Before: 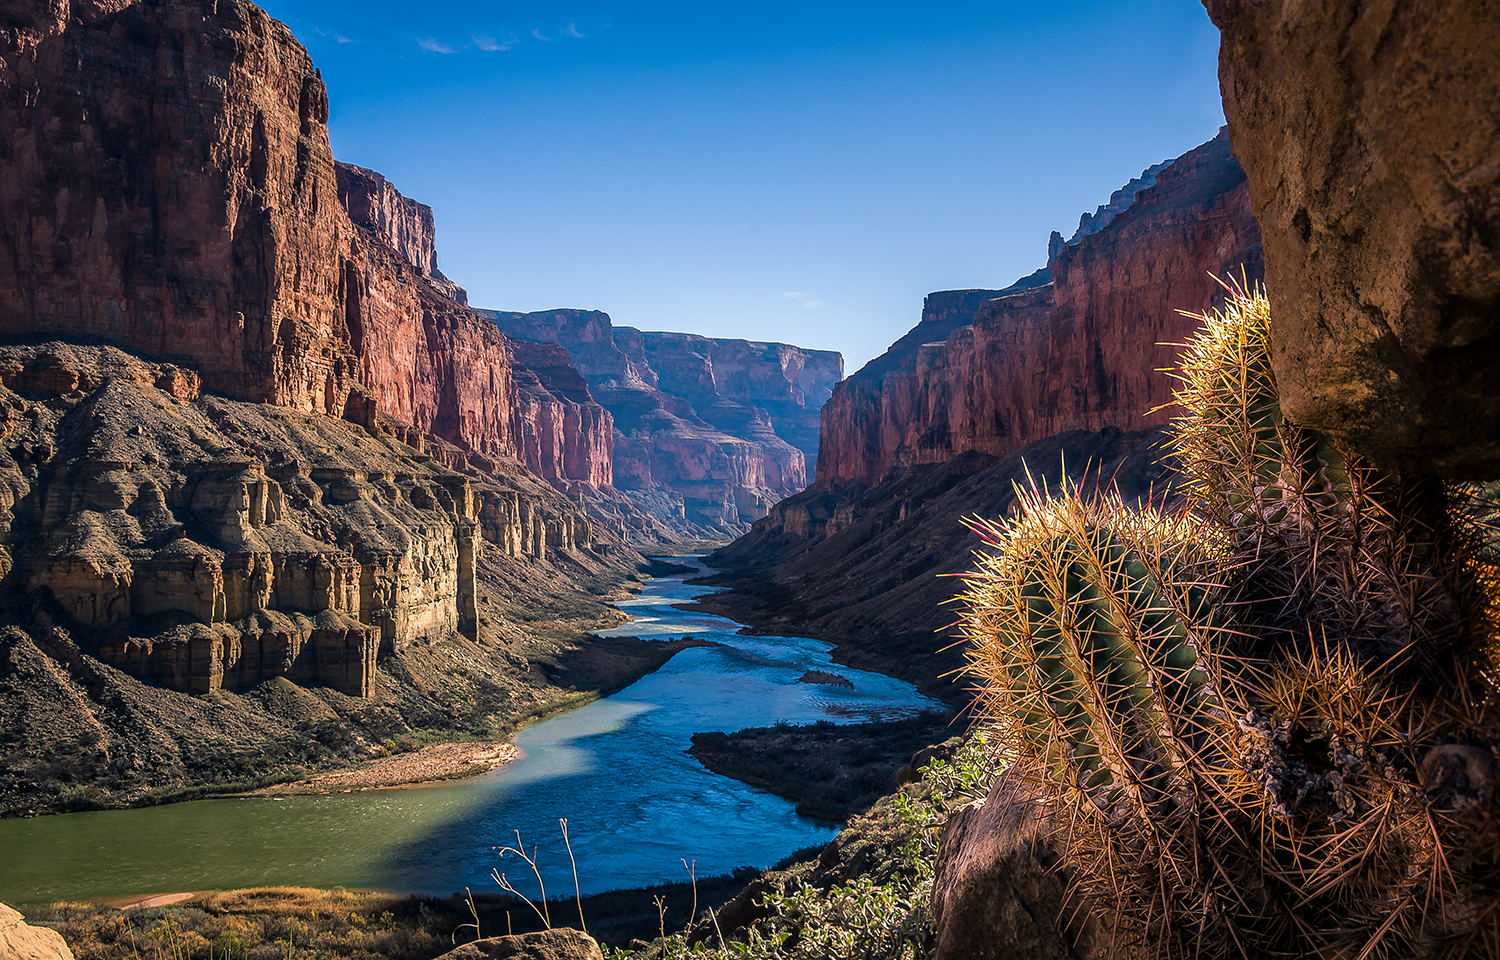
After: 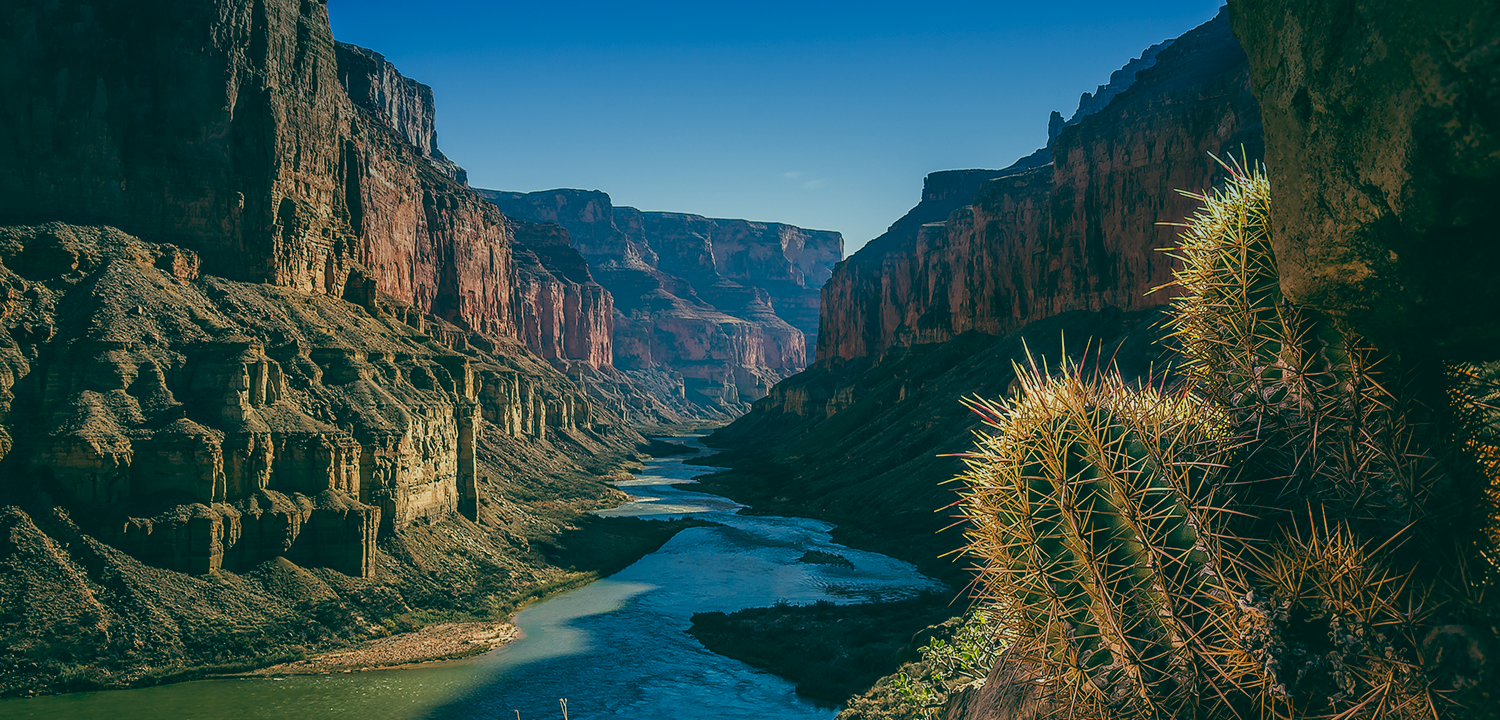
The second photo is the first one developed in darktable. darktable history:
exposure: exposure -0.293 EV, compensate highlight preservation false
crop and rotate: top 12.5%, bottom 12.5%
graduated density: density 2.02 EV, hardness 44%, rotation 0.374°, offset 8.21, hue 208.8°, saturation 97%
color balance: lift [1.005, 0.99, 1.007, 1.01], gamma [1, 1.034, 1.032, 0.966], gain [0.873, 1.055, 1.067, 0.933]
